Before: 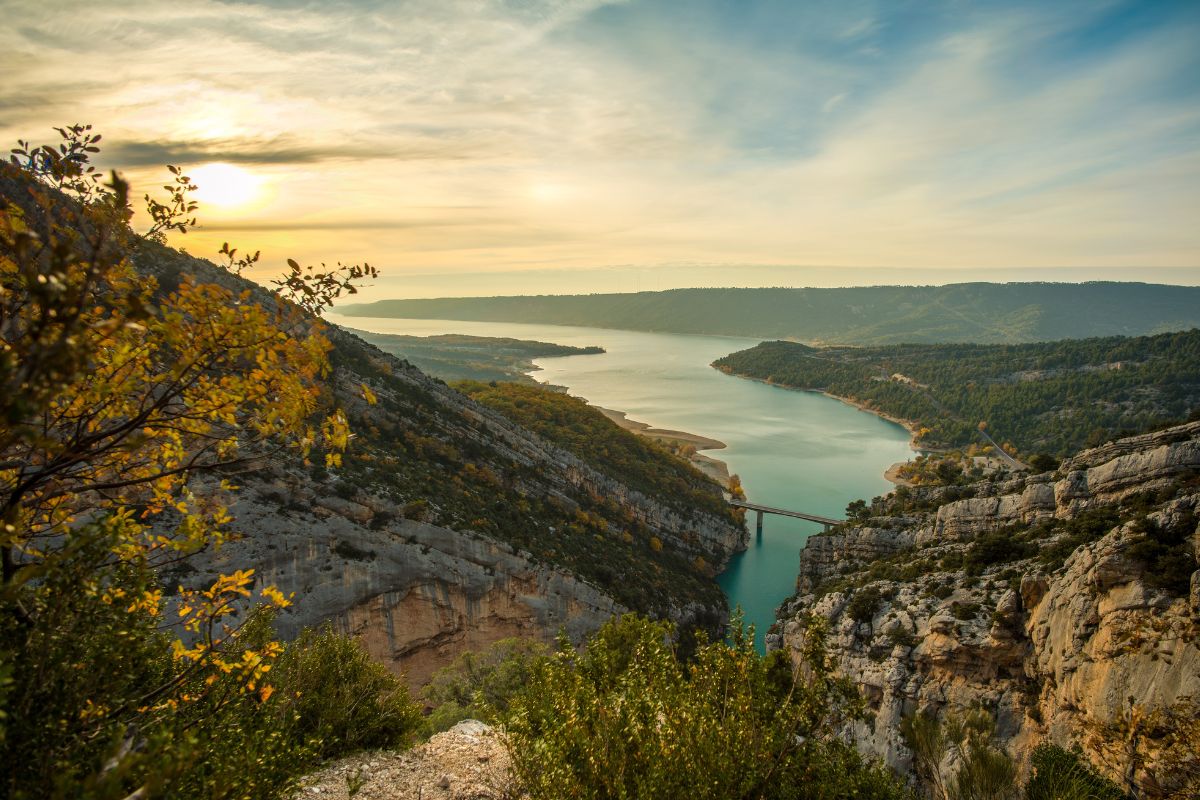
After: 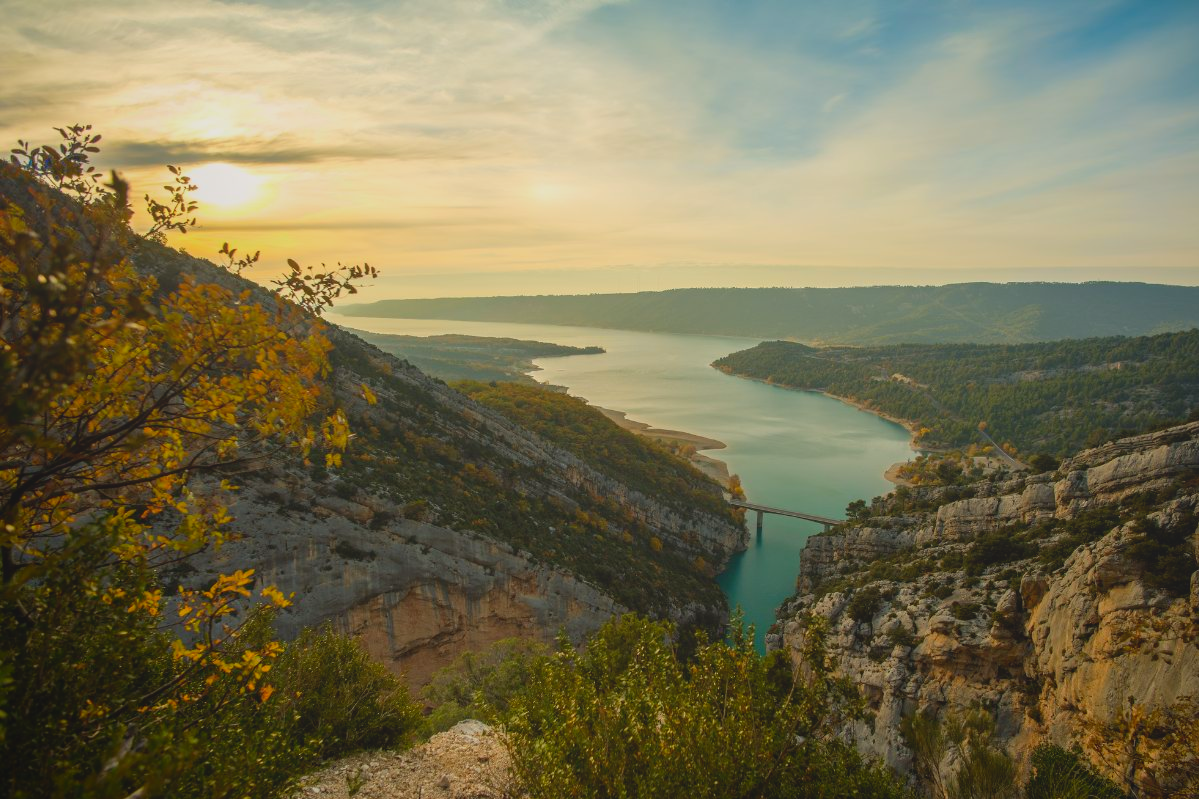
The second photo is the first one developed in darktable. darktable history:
crop: left 0.005%
local contrast: detail 69%
color correction: highlights b* 2.92
